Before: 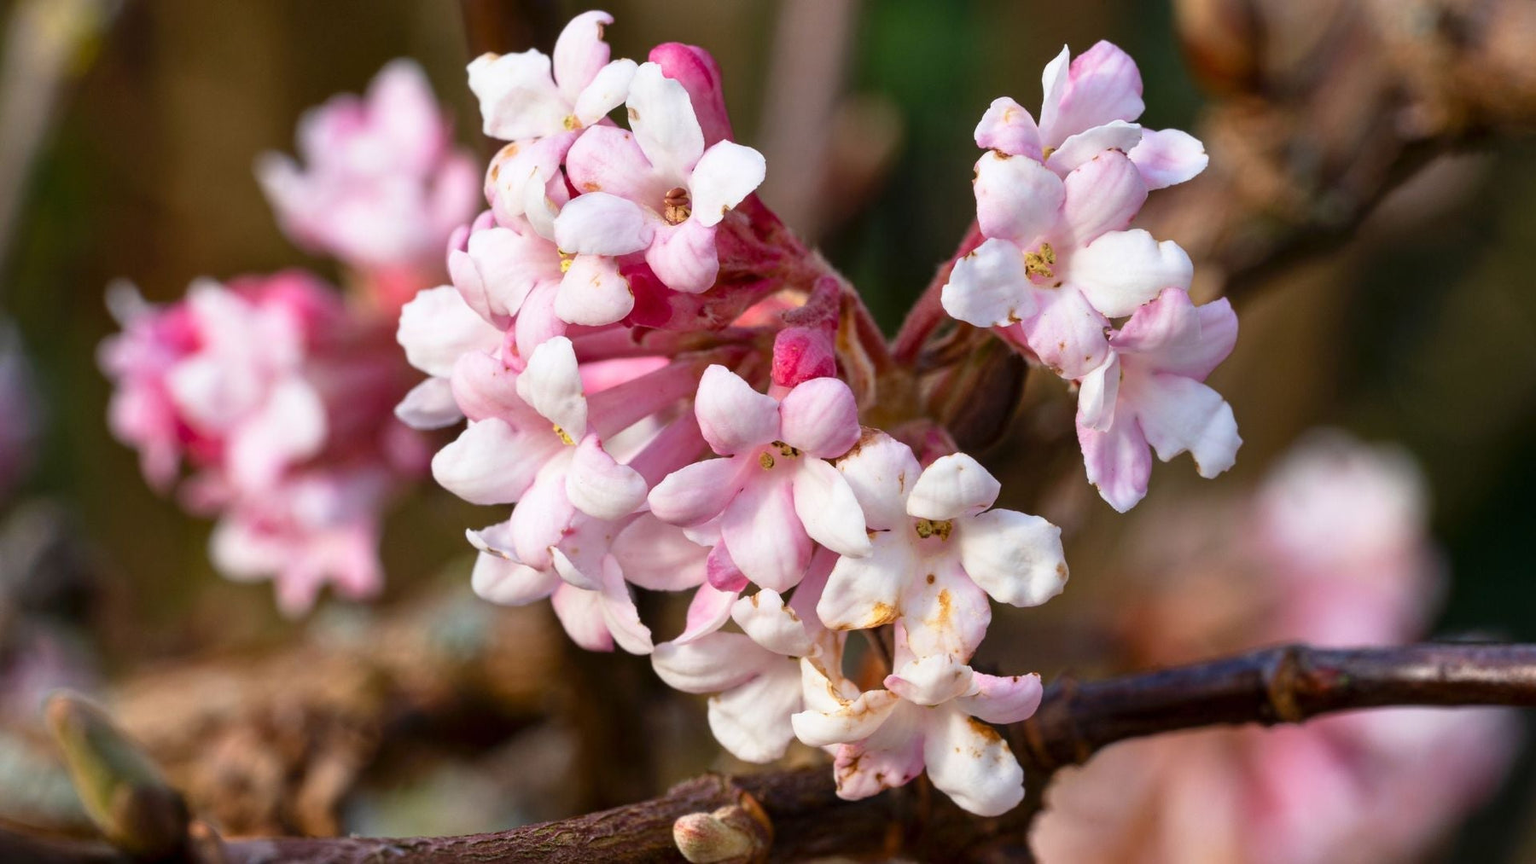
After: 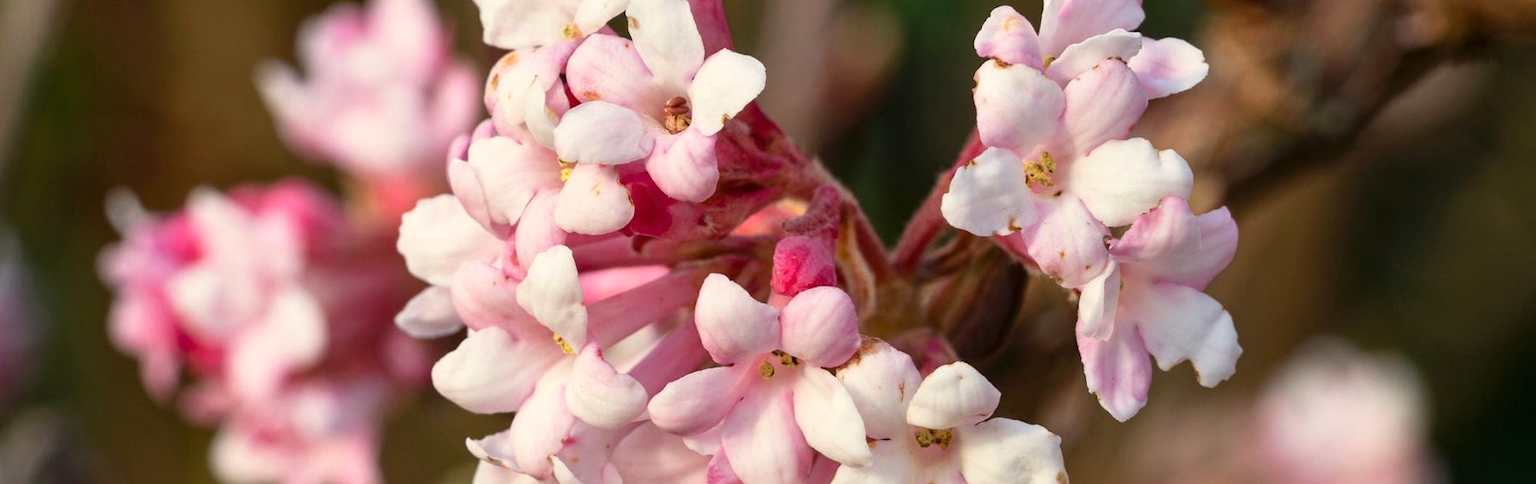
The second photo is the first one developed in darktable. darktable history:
crop and rotate: top 10.605%, bottom 33.274%
white balance: red 1.029, blue 0.92
